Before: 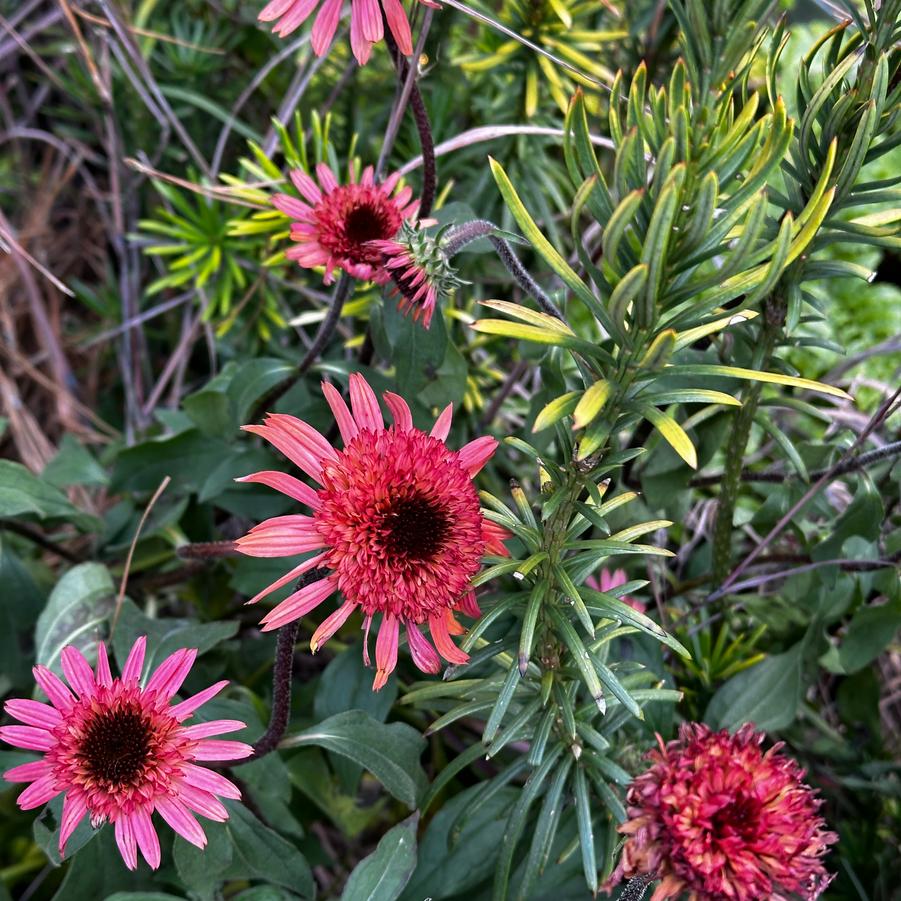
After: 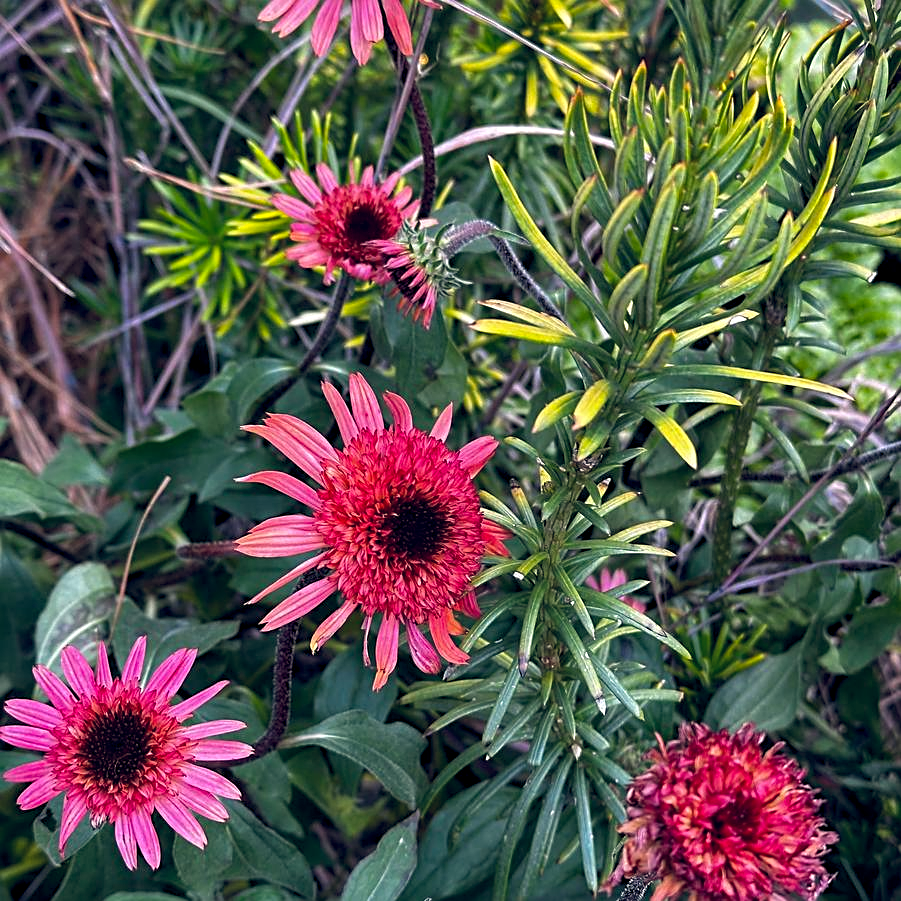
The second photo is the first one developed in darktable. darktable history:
local contrast: highlights 100%, shadows 100%, detail 120%, midtone range 0.2
color balance rgb: shadows lift › hue 87.51°, highlights gain › chroma 0.68%, highlights gain › hue 55.1°, global offset › chroma 0.13%, global offset › hue 253.66°, linear chroma grading › global chroma 0.5%, perceptual saturation grading › global saturation 16.38%
sharpen: on, module defaults
